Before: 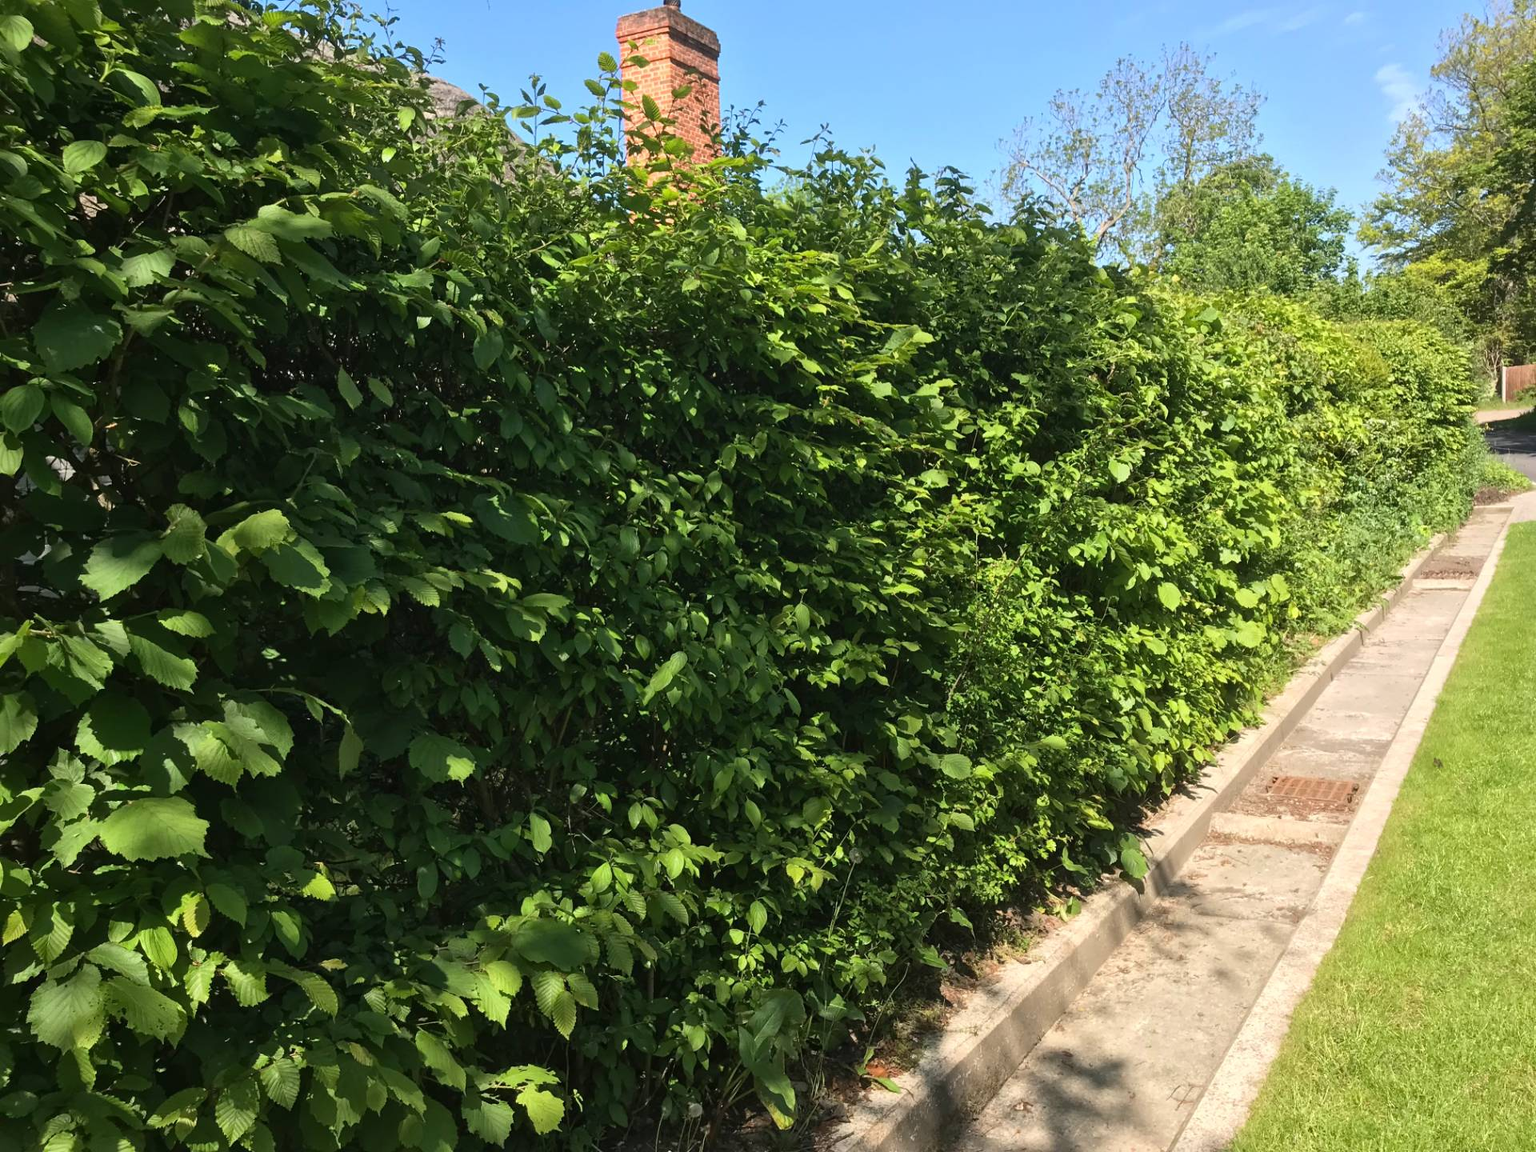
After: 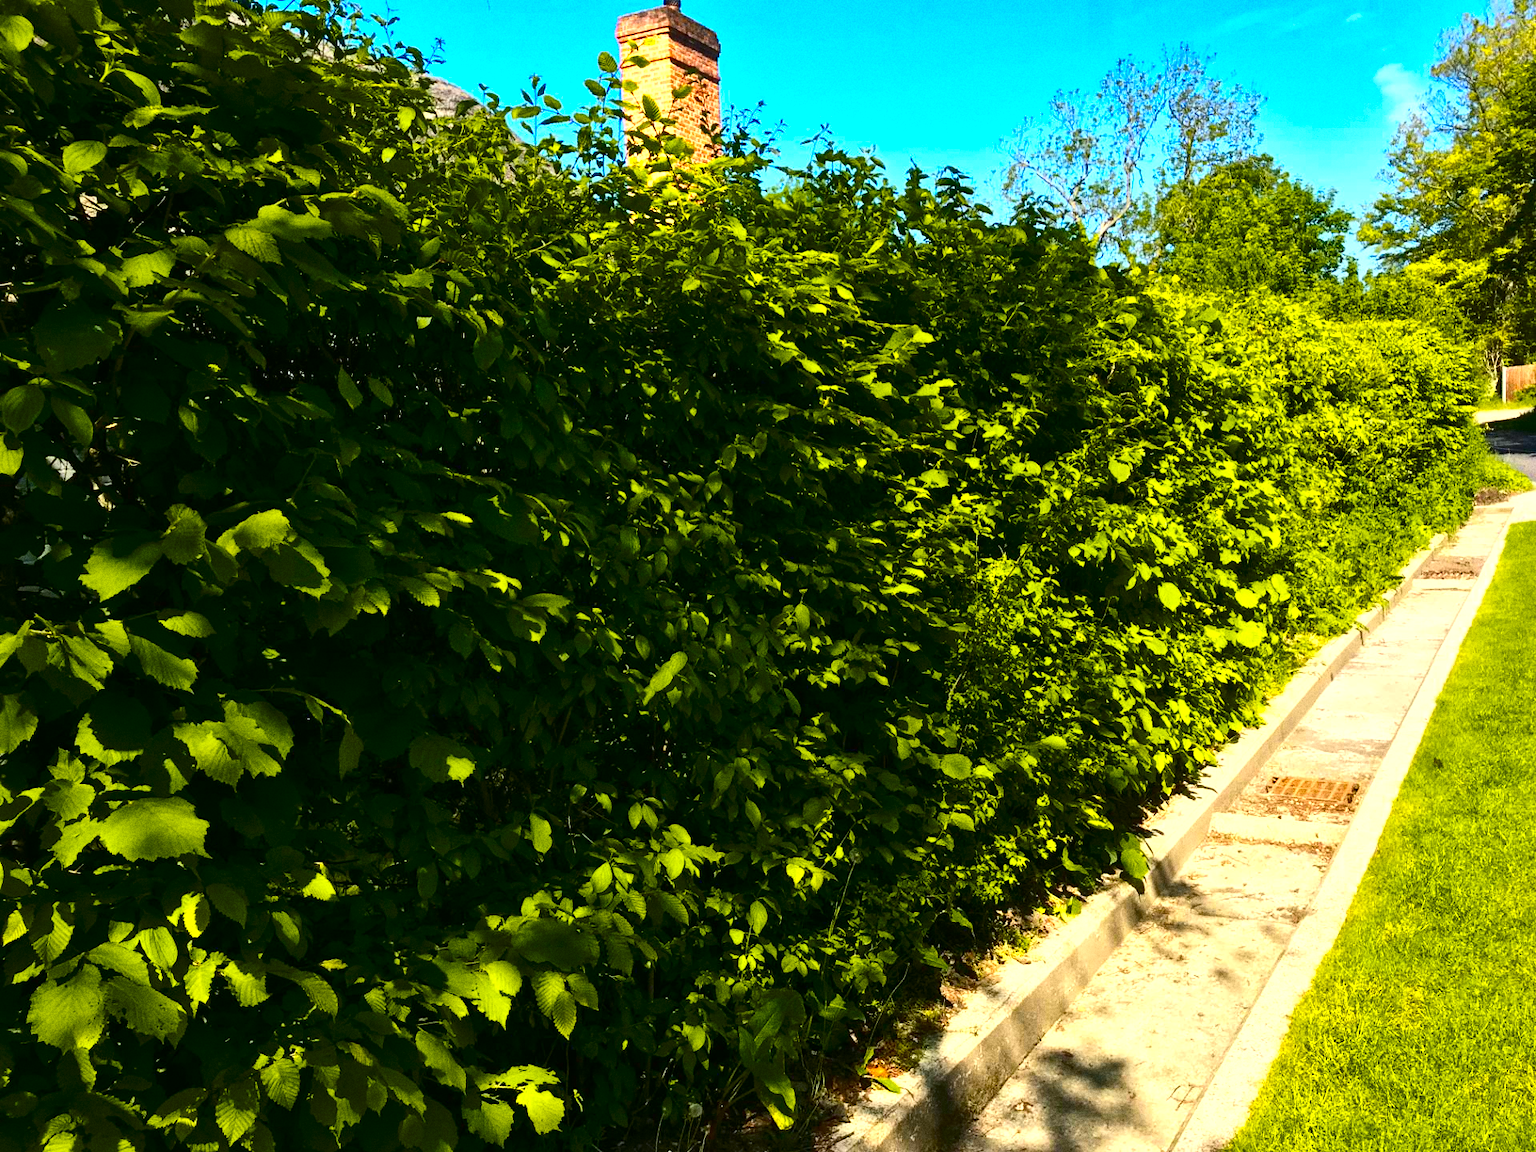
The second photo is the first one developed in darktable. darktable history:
shadows and highlights: radius 171.16, shadows 27, white point adjustment 3.13, highlights -67.95, soften with gaussian
grain: coarseness 9.61 ISO, strength 35.62%
color zones: curves: ch0 [(0.099, 0.624) (0.257, 0.596) (0.384, 0.376) (0.529, 0.492) (0.697, 0.564) (0.768, 0.532) (0.908, 0.644)]; ch1 [(0.112, 0.564) (0.254, 0.612) (0.432, 0.676) (0.592, 0.456) (0.743, 0.684) (0.888, 0.536)]; ch2 [(0.25, 0.5) (0.469, 0.36) (0.75, 0.5)]
color balance rgb: linear chroma grading › global chroma 15%, perceptual saturation grading › global saturation 30%
exposure: exposure -0.021 EV, compensate highlight preservation false
contrast brightness saturation: contrast 0.21, brightness -0.11, saturation 0.21
white balance: red 0.978, blue 0.999
